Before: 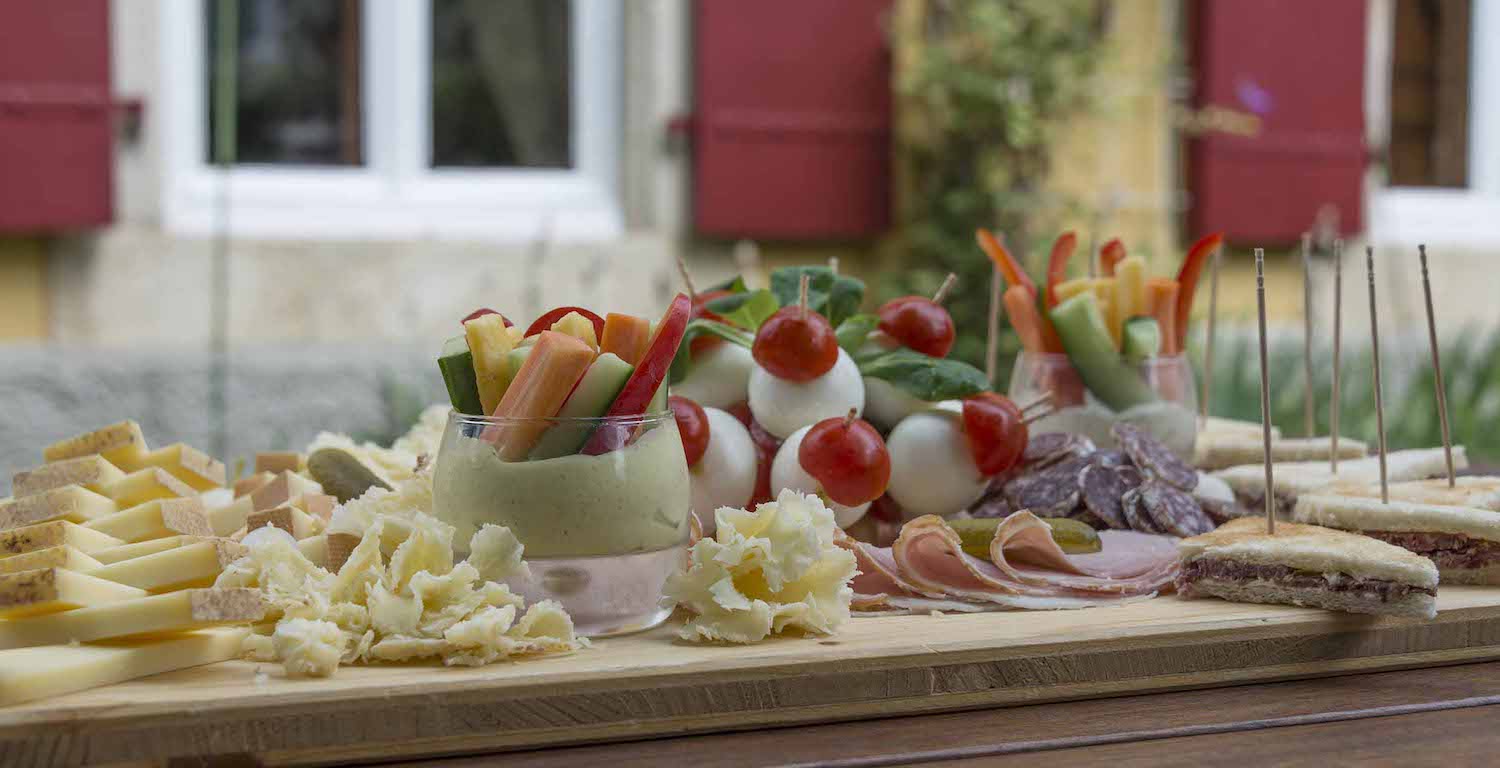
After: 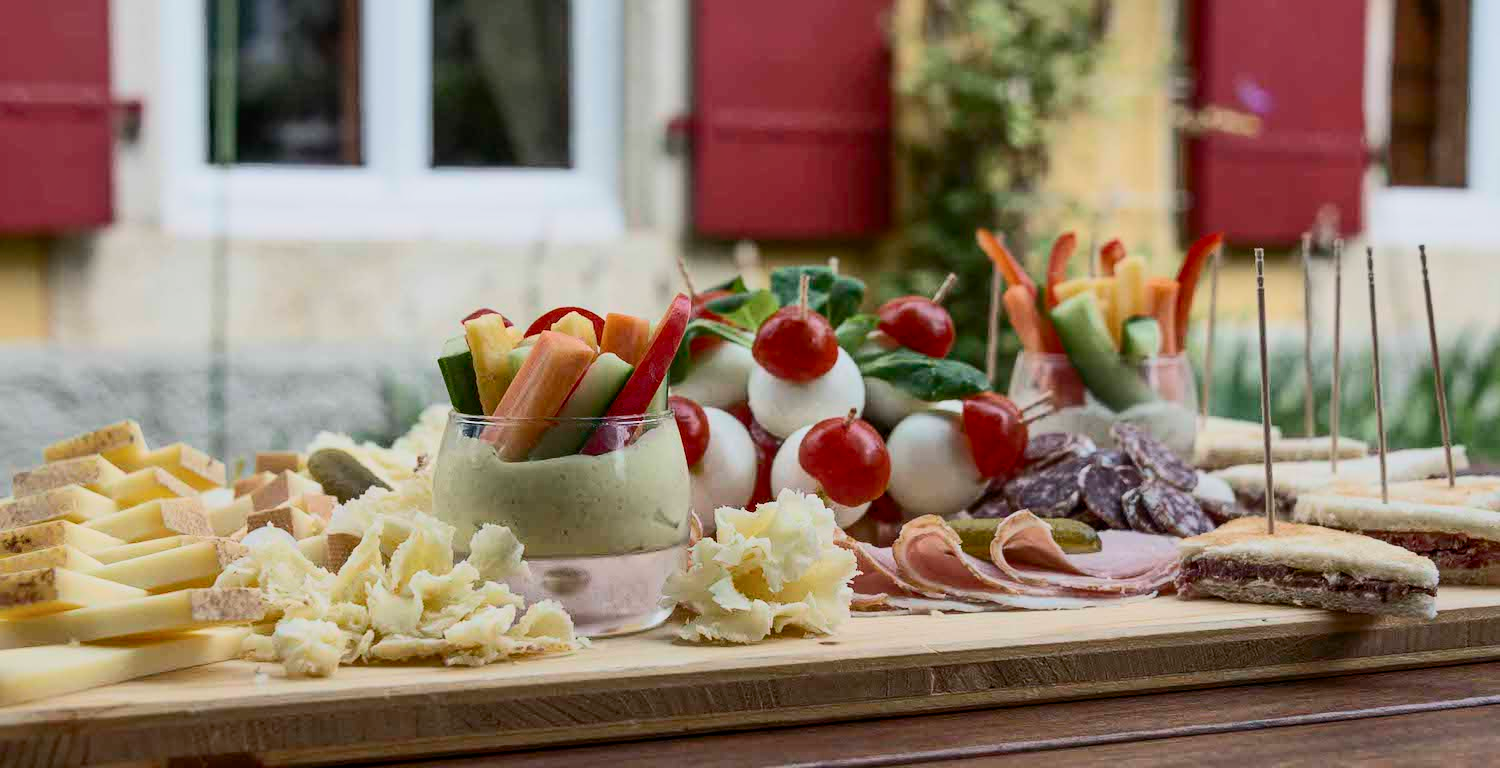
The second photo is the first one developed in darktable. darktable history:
filmic rgb: black relative exposure -7.65 EV, white relative exposure 4.56 EV, hardness 3.61, color science v6 (2022)
shadows and highlights: on, module defaults
contrast brightness saturation: contrast 0.39, brightness 0.1
